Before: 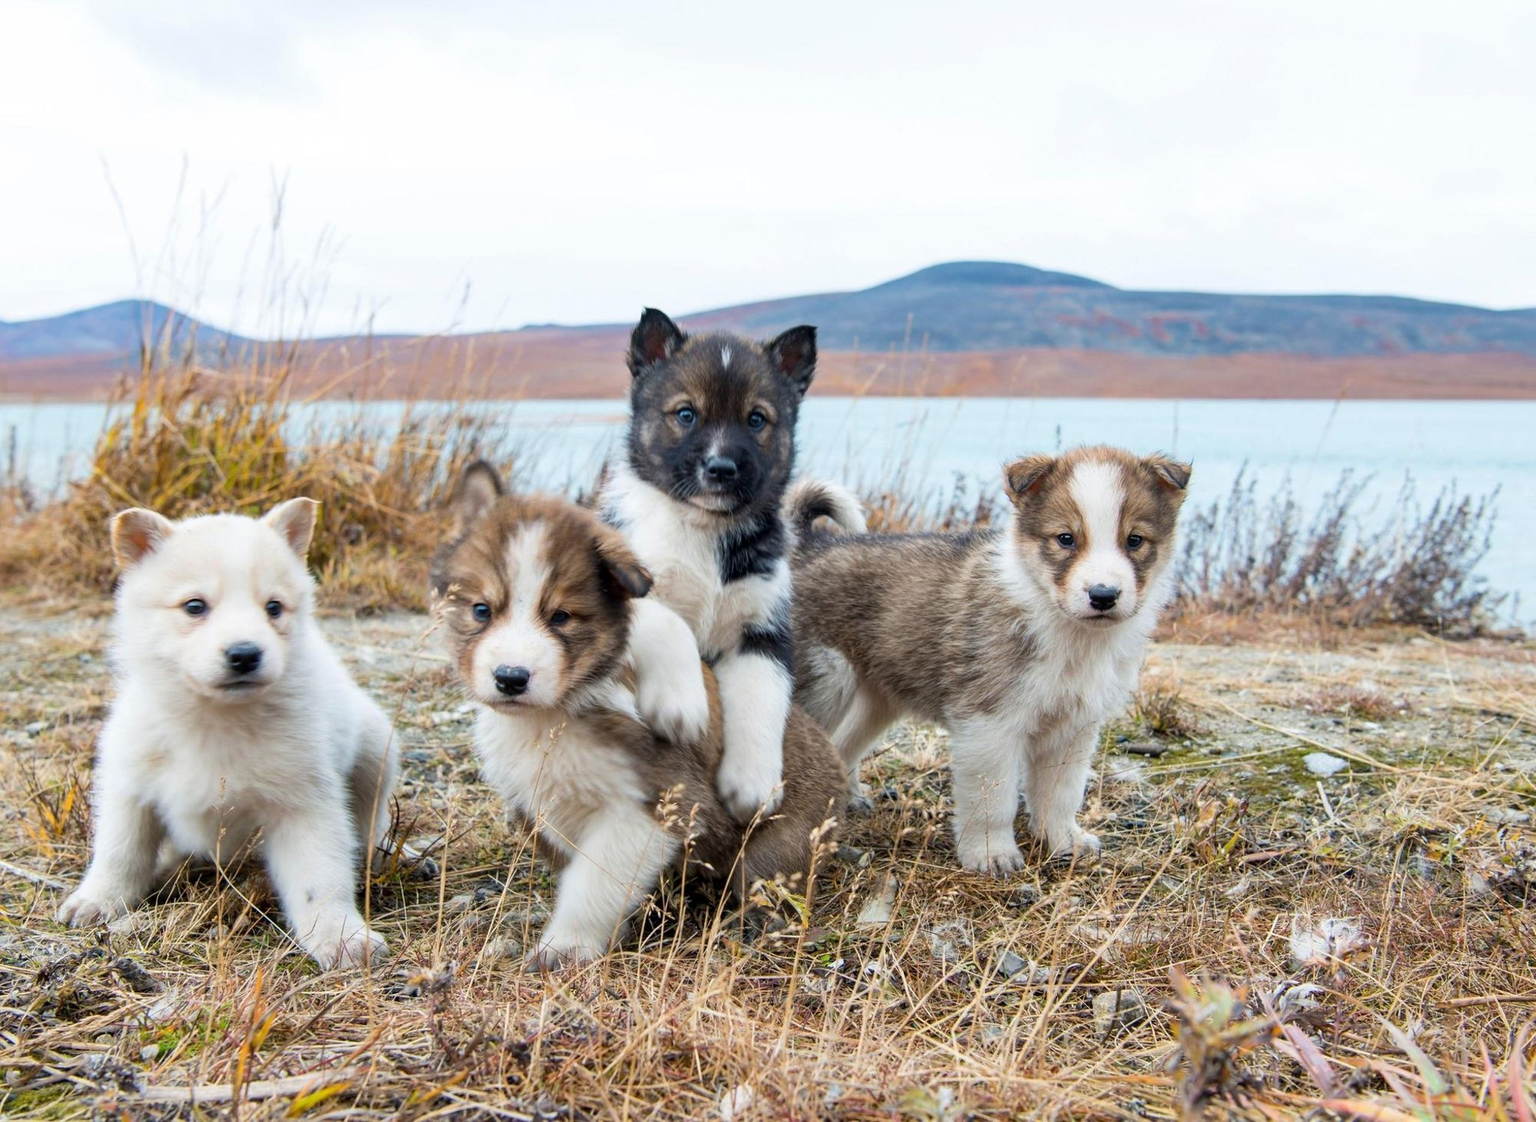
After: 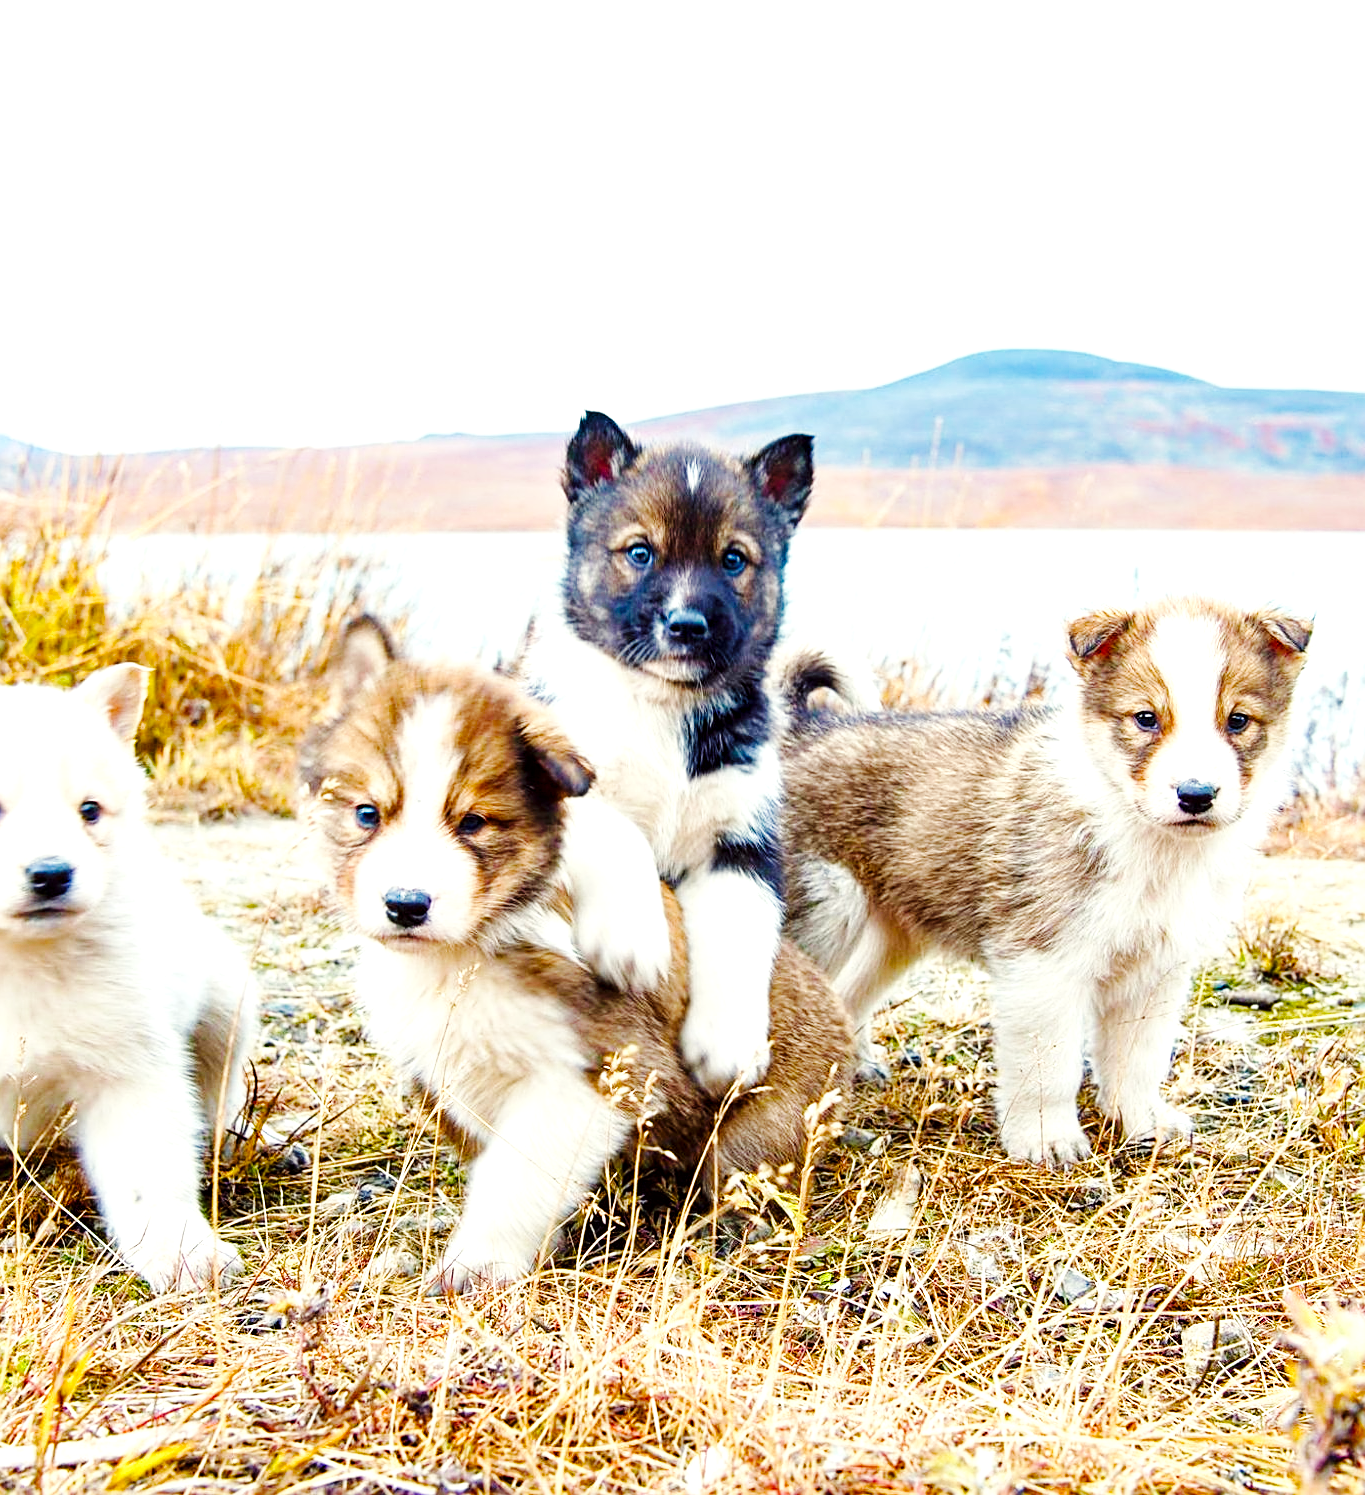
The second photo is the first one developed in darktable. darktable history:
local contrast: highlights 100%, shadows 101%, detail 119%, midtone range 0.2
crop and rotate: left 13.455%, right 19.87%
color correction: highlights a* -0.97, highlights b* 4.49, shadows a* 3.52
sharpen: on, module defaults
base curve: curves: ch0 [(0, 0) (0.036, 0.025) (0.121, 0.166) (0.206, 0.329) (0.605, 0.79) (1, 1)], preserve colors none
color balance rgb: linear chroma grading › global chroma 14.65%, perceptual saturation grading › global saturation 0.806%, perceptual saturation grading › highlights -17.166%, perceptual saturation grading › mid-tones 33.083%, perceptual saturation grading › shadows 50.5%, global vibrance 20%
exposure: black level correction 0, exposure 0.853 EV, compensate exposure bias true, compensate highlight preservation false
